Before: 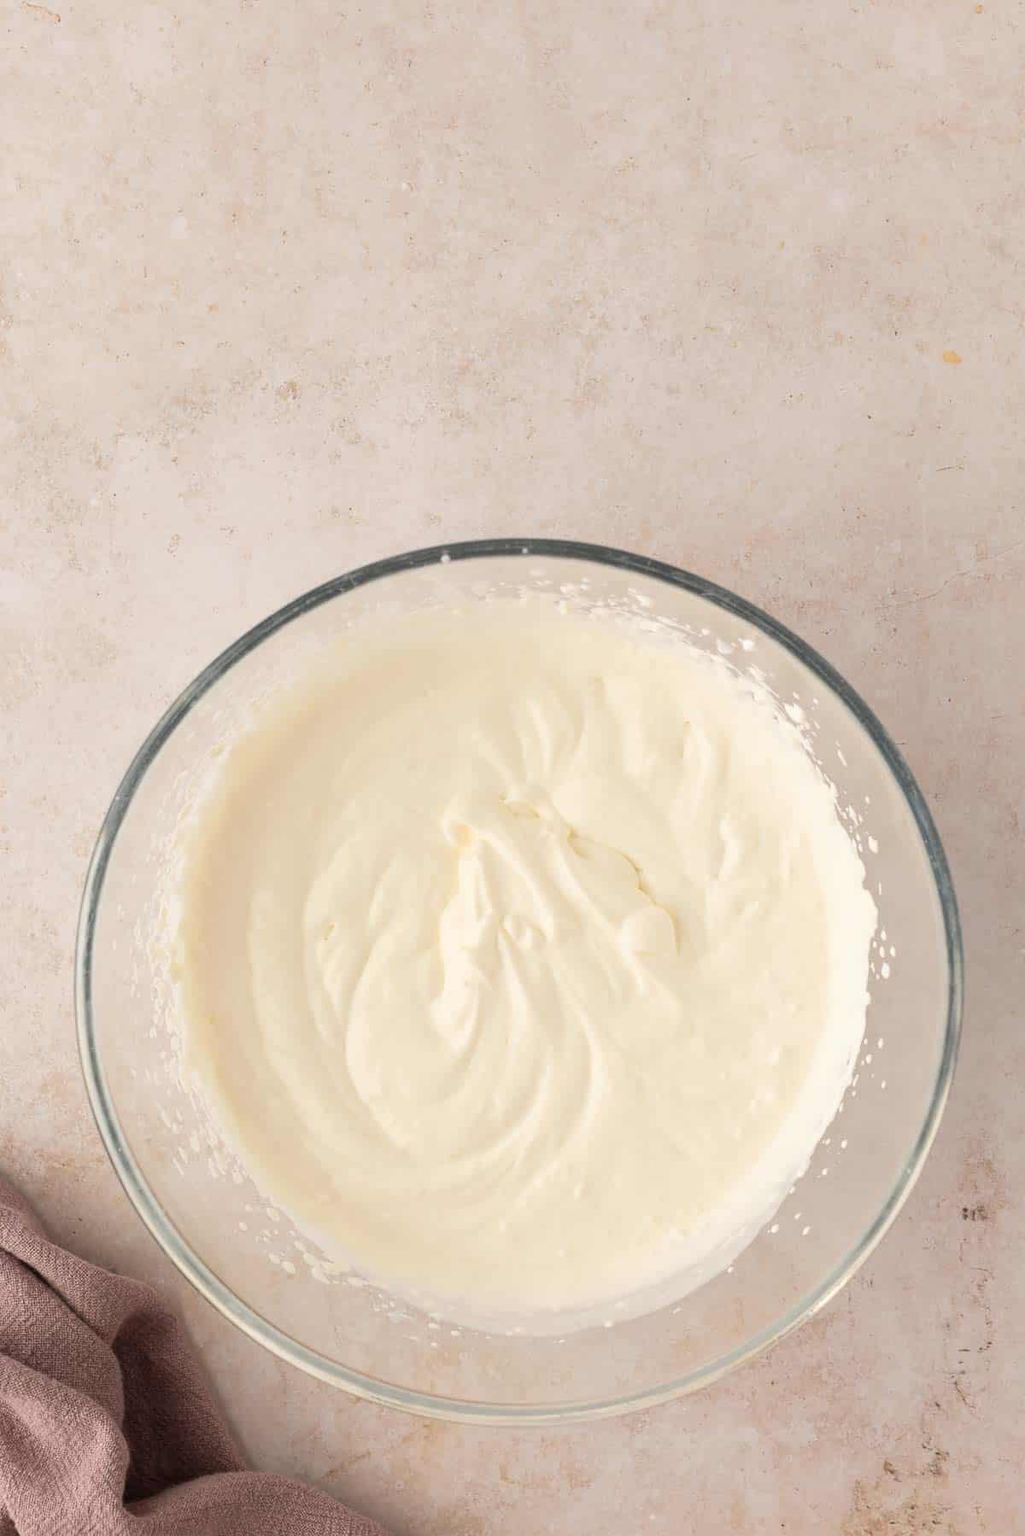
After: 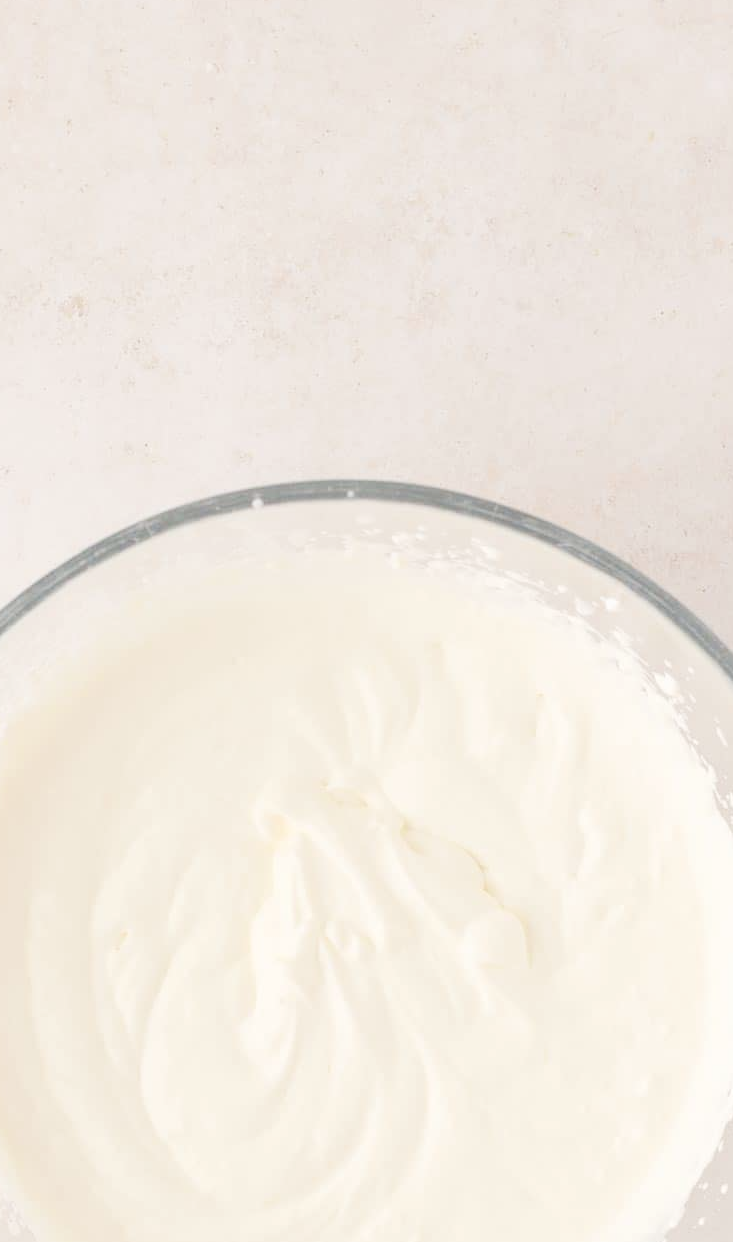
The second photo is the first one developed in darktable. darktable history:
crop: left 22.002%, top 8.418%, right 16.901%, bottom 22.531%
